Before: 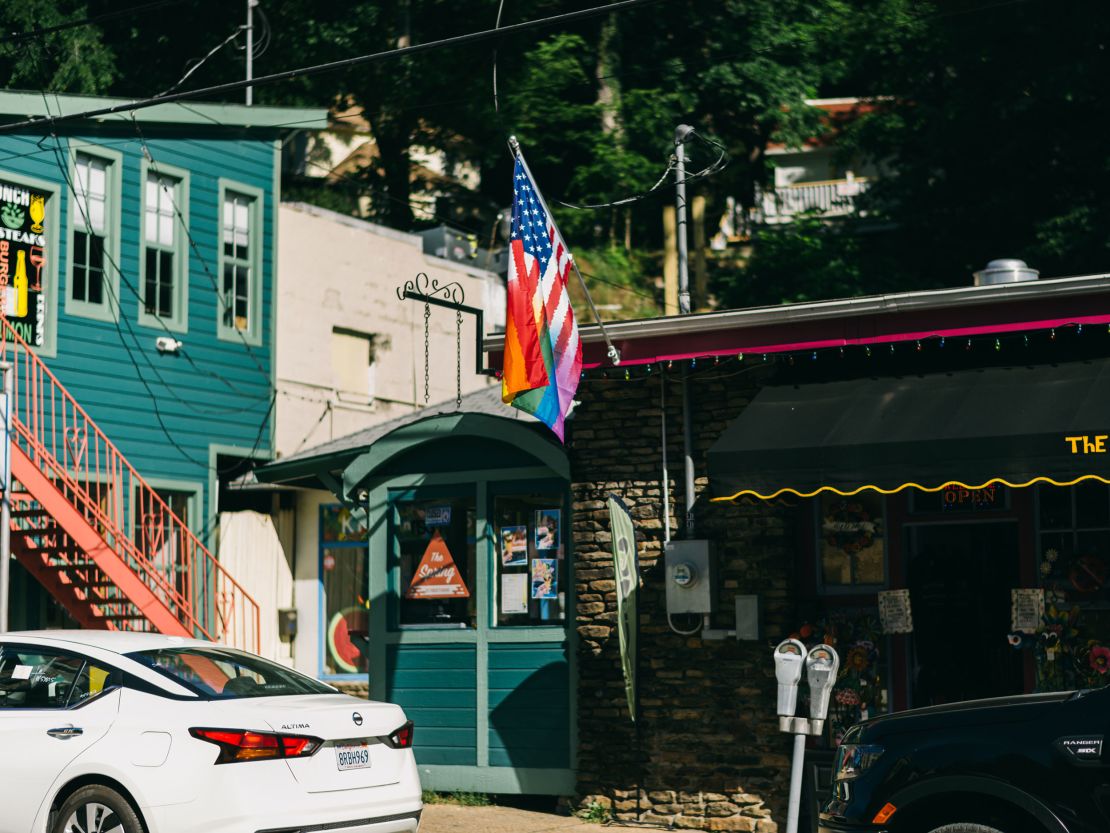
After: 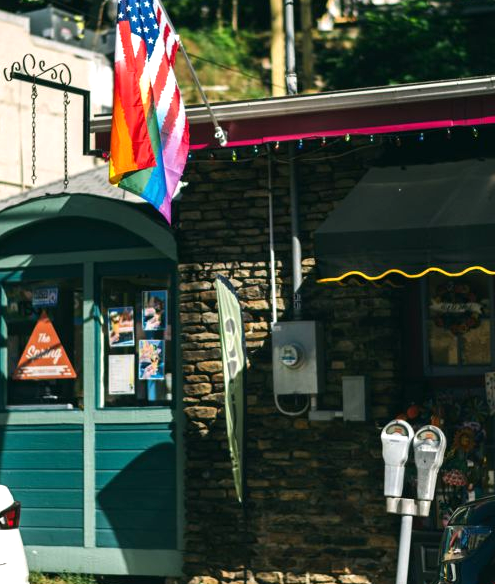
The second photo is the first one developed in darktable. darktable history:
tone equalizer: edges refinement/feathering 500, mask exposure compensation -1.57 EV, preserve details no
exposure: exposure 0.6 EV, compensate exposure bias true, compensate highlight preservation false
shadows and highlights: radius 335.41, shadows 64.68, highlights 5.96, compress 87.76%, soften with gaussian
crop: left 35.479%, top 26.36%, right 19.884%, bottom 3.413%
